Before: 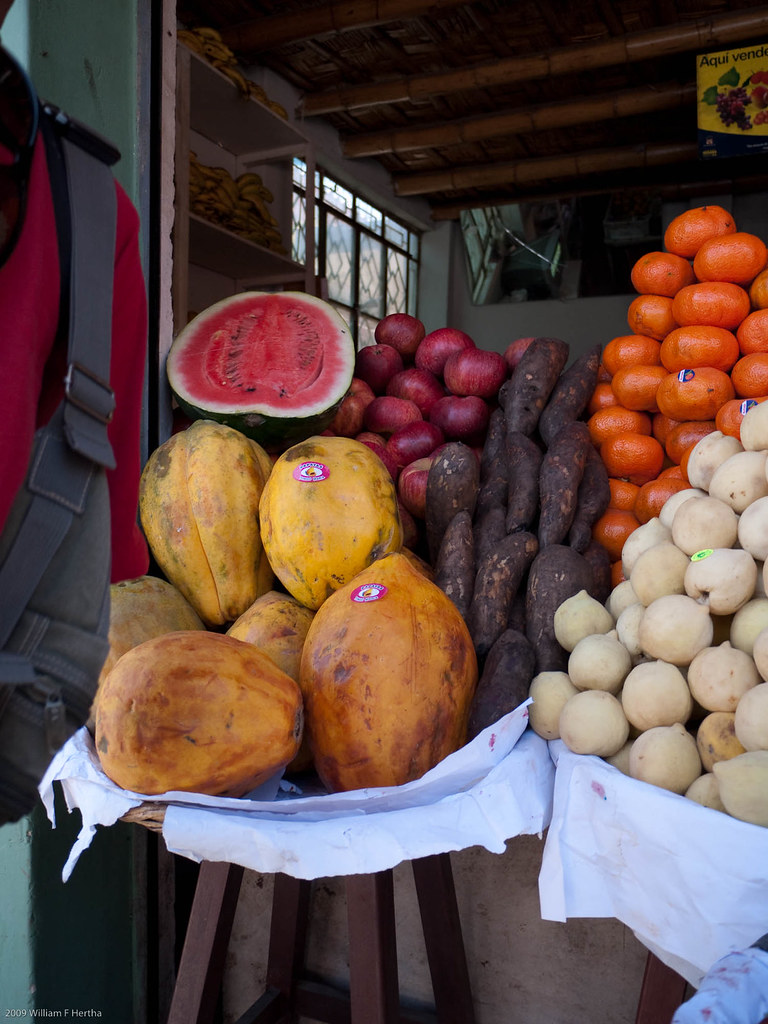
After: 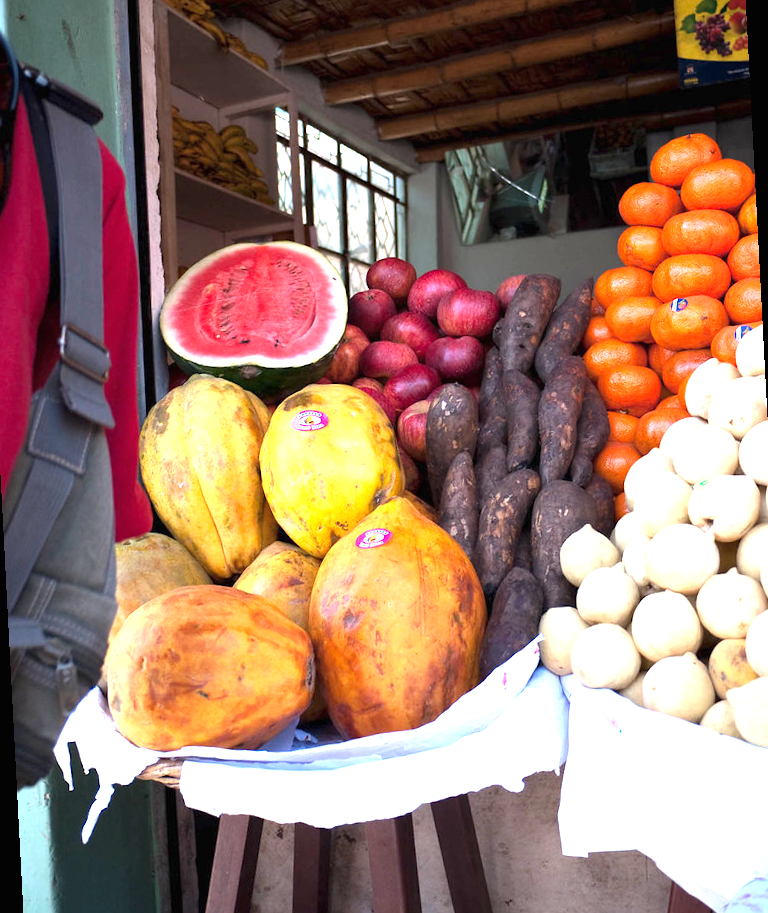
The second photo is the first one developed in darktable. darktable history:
exposure: black level correction 0, exposure 1.675 EV, compensate exposure bias true, compensate highlight preservation false
rotate and perspective: rotation -3°, crop left 0.031, crop right 0.968, crop top 0.07, crop bottom 0.93
